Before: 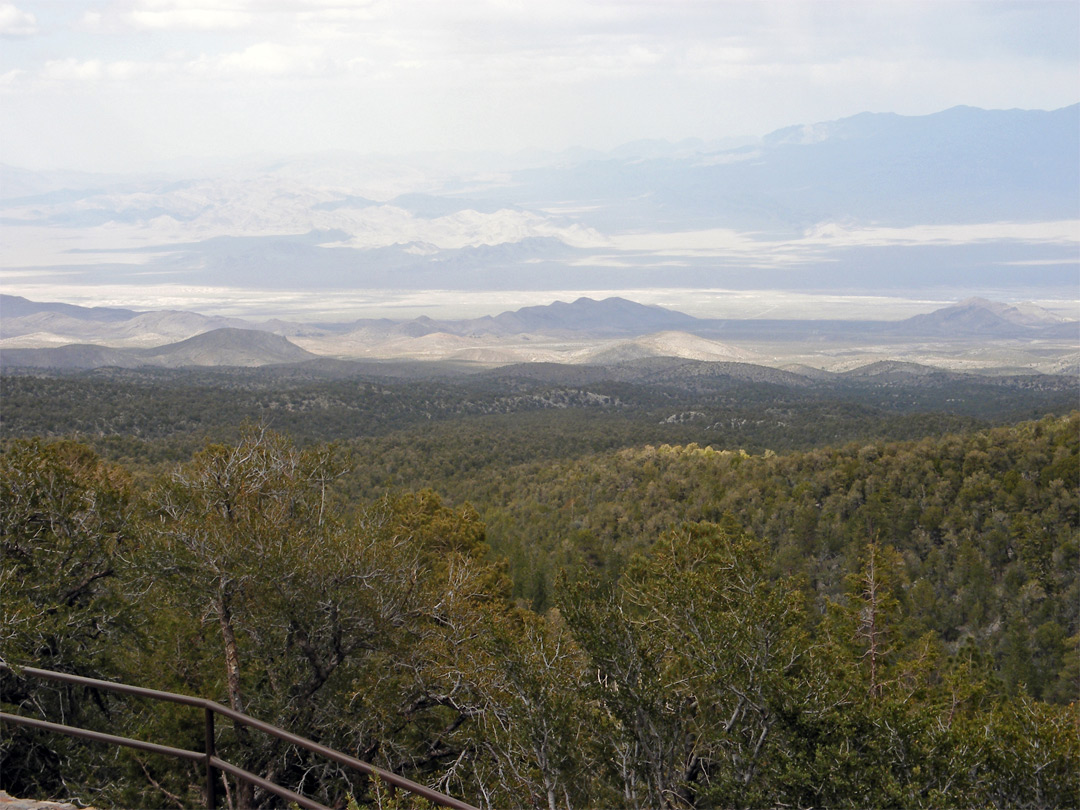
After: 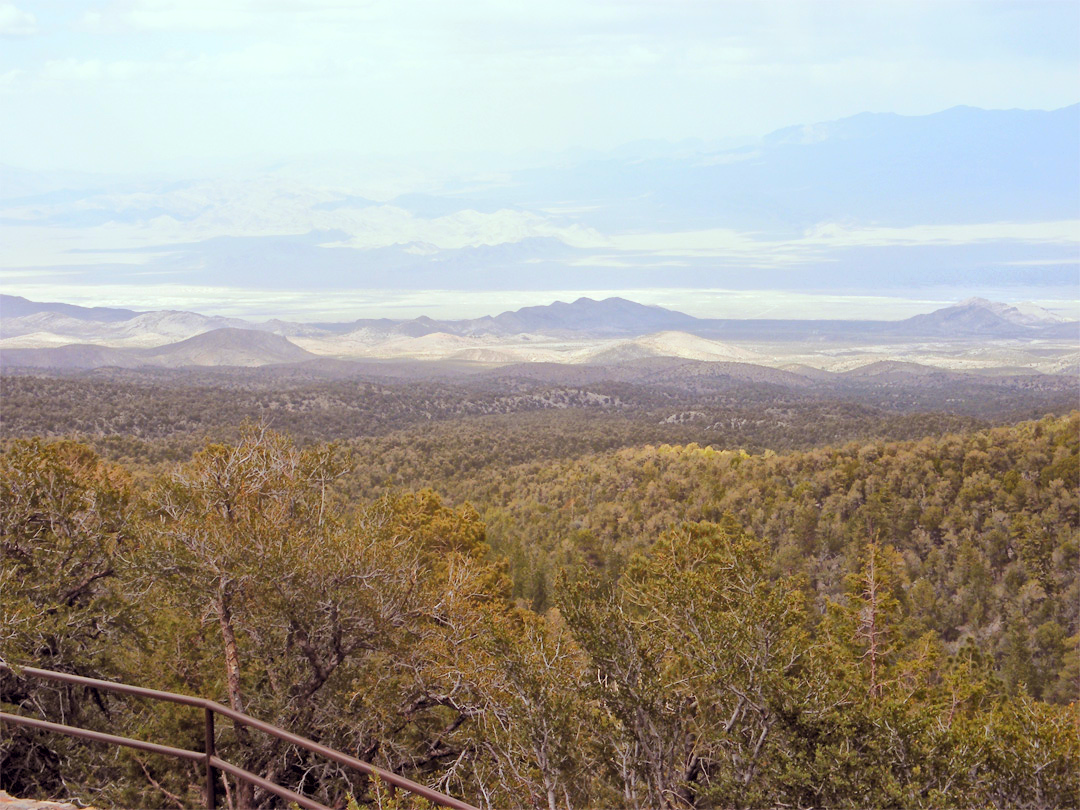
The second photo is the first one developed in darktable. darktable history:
rgb levels: mode RGB, independent channels, levels [[0, 0.474, 1], [0, 0.5, 1], [0, 0.5, 1]]
exposure: black level correction 0, exposure 1.2 EV, compensate highlight preservation false
global tonemap: drago (1, 100), detail 1
